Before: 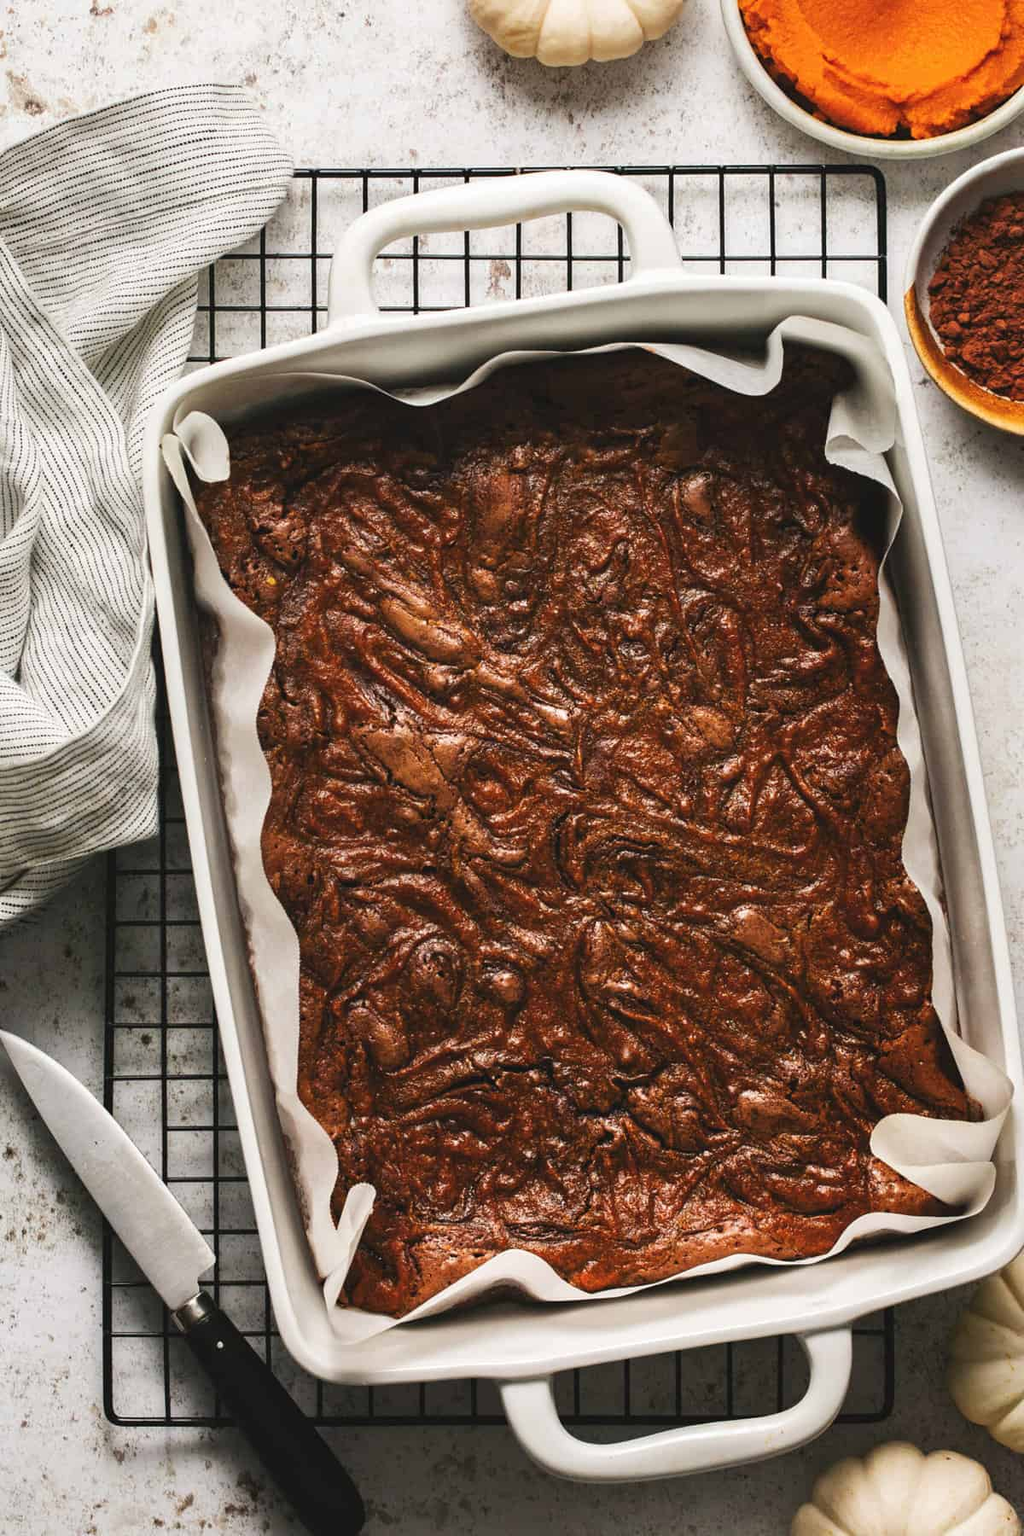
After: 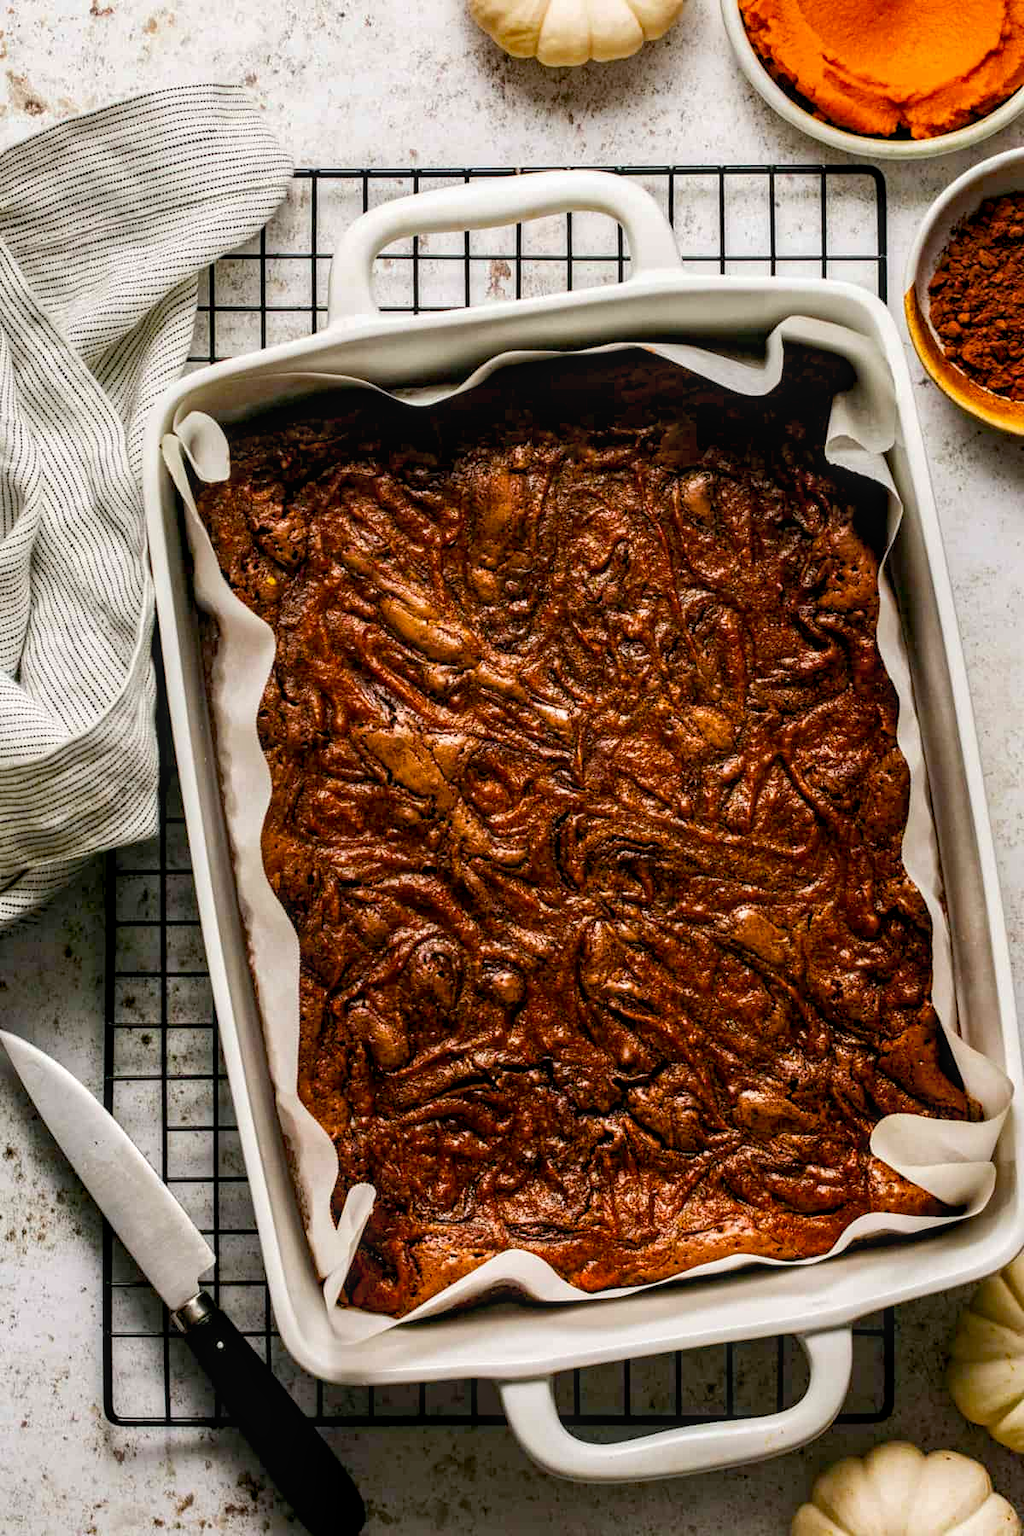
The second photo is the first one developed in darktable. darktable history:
local contrast: on, module defaults
color balance rgb: global offset › luminance -1.425%, linear chroma grading › global chroma 22.63%, perceptual saturation grading › global saturation 1.39%, perceptual saturation grading › highlights -2.804%, perceptual saturation grading › mid-tones 3.697%, perceptual saturation grading › shadows 9.001%, global vibrance 20%
